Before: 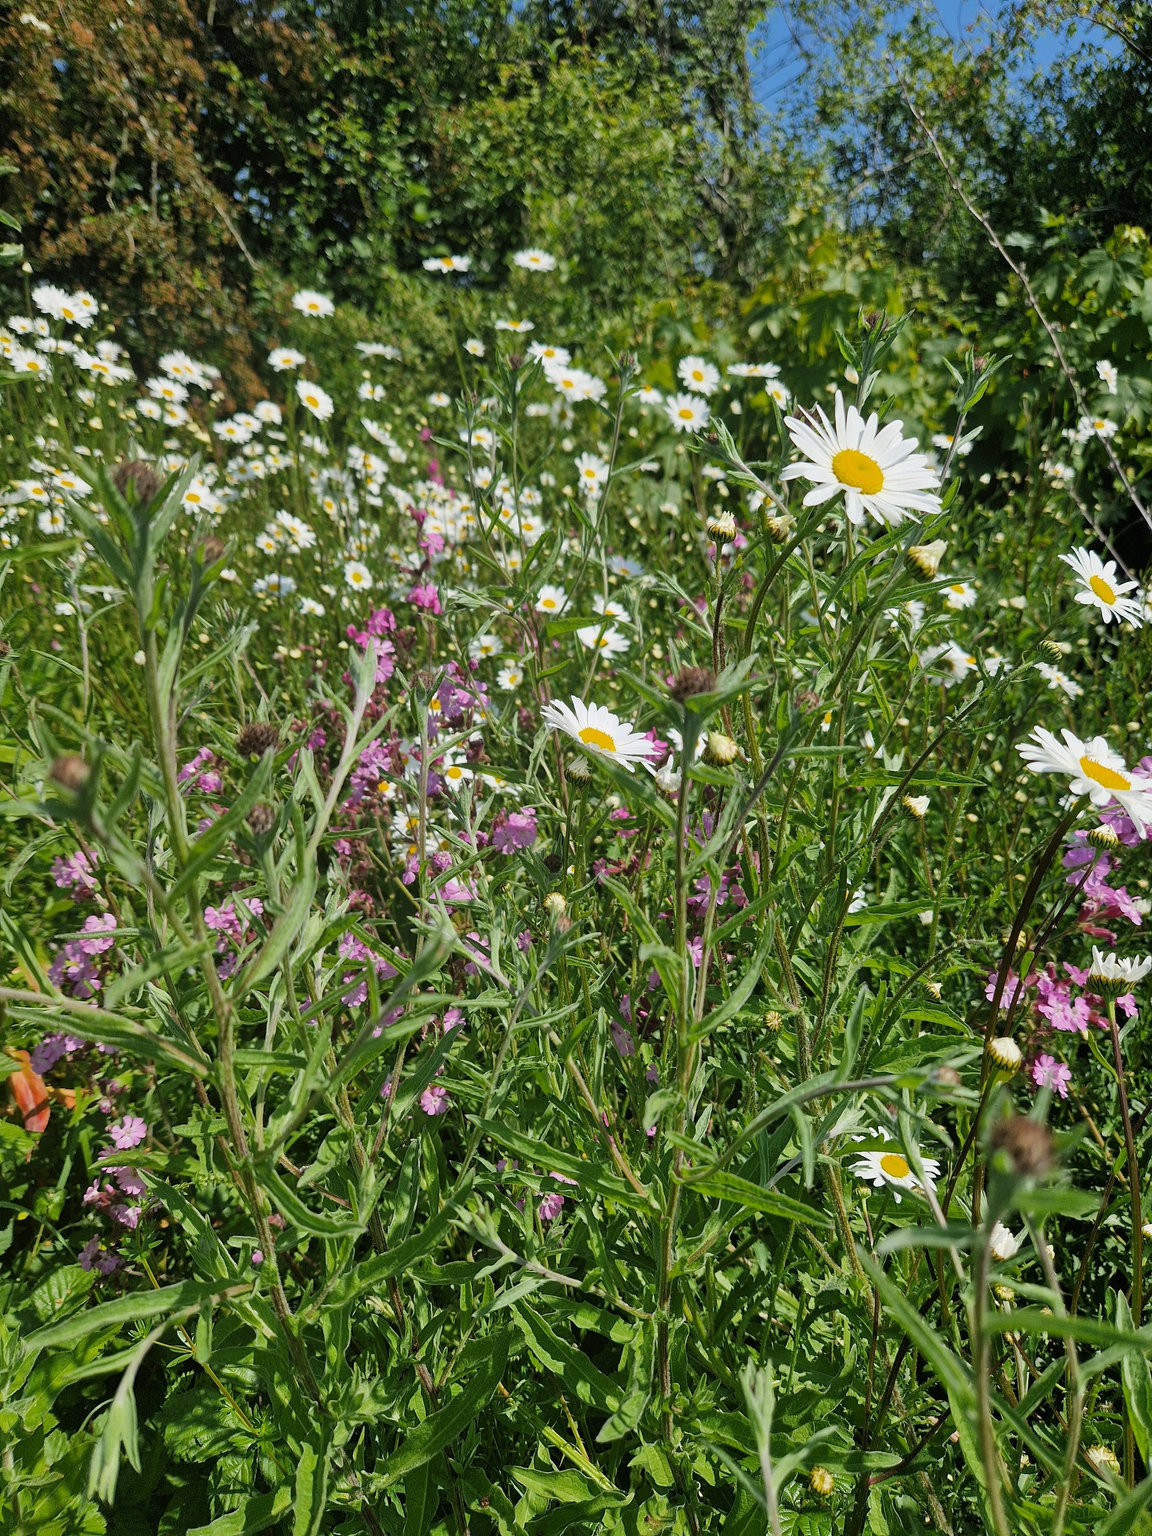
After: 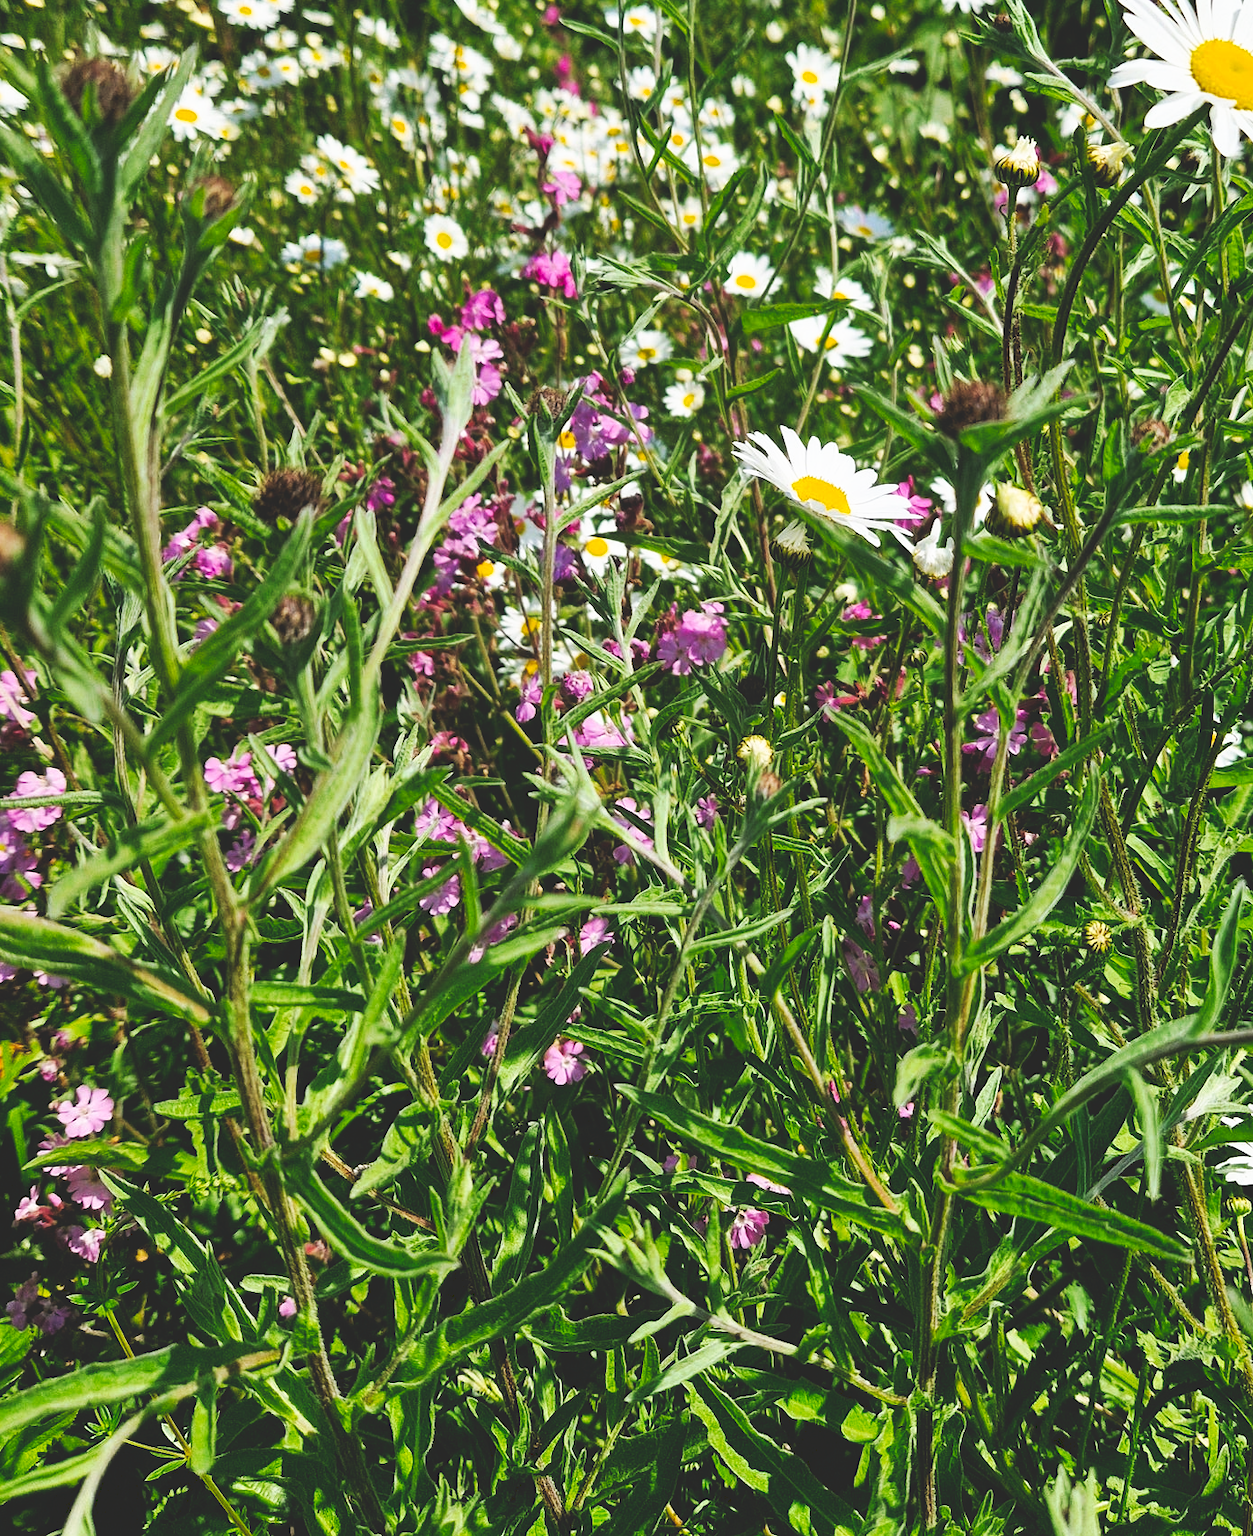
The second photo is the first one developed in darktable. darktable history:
tone curve: curves: ch0 [(0, 0) (0.003, 0.156) (0.011, 0.156) (0.025, 0.161) (0.044, 0.161) (0.069, 0.161) (0.1, 0.166) (0.136, 0.168) (0.177, 0.179) (0.224, 0.202) (0.277, 0.241) (0.335, 0.296) (0.399, 0.378) (0.468, 0.484) (0.543, 0.604) (0.623, 0.728) (0.709, 0.822) (0.801, 0.918) (0.898, 0.98) (1, 1)], preserve colors none
crop: left 6.488%, top 27.668%, right 24.183%, bottom 8.656%
